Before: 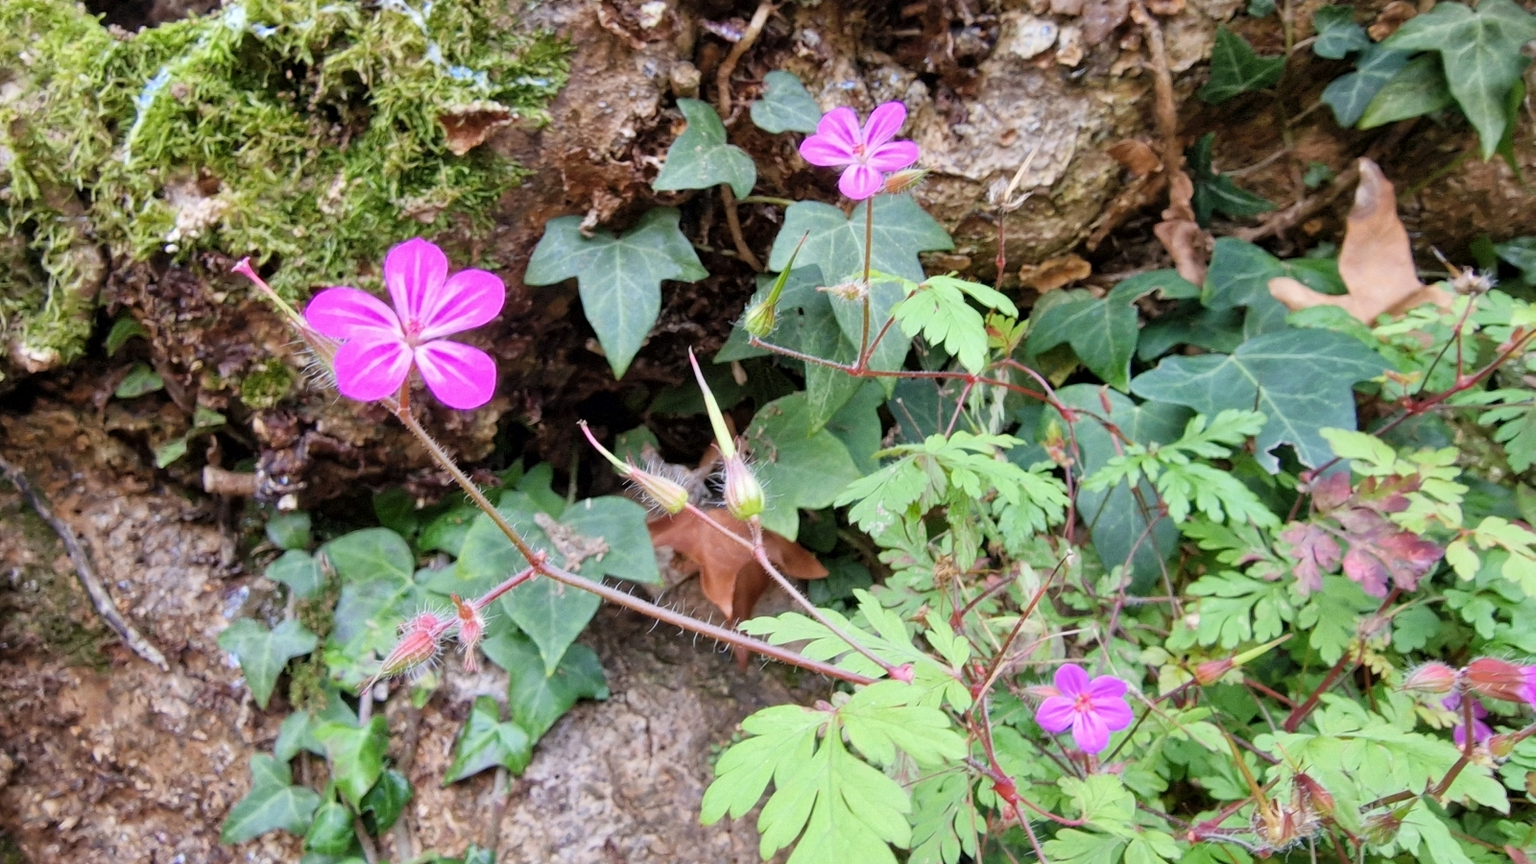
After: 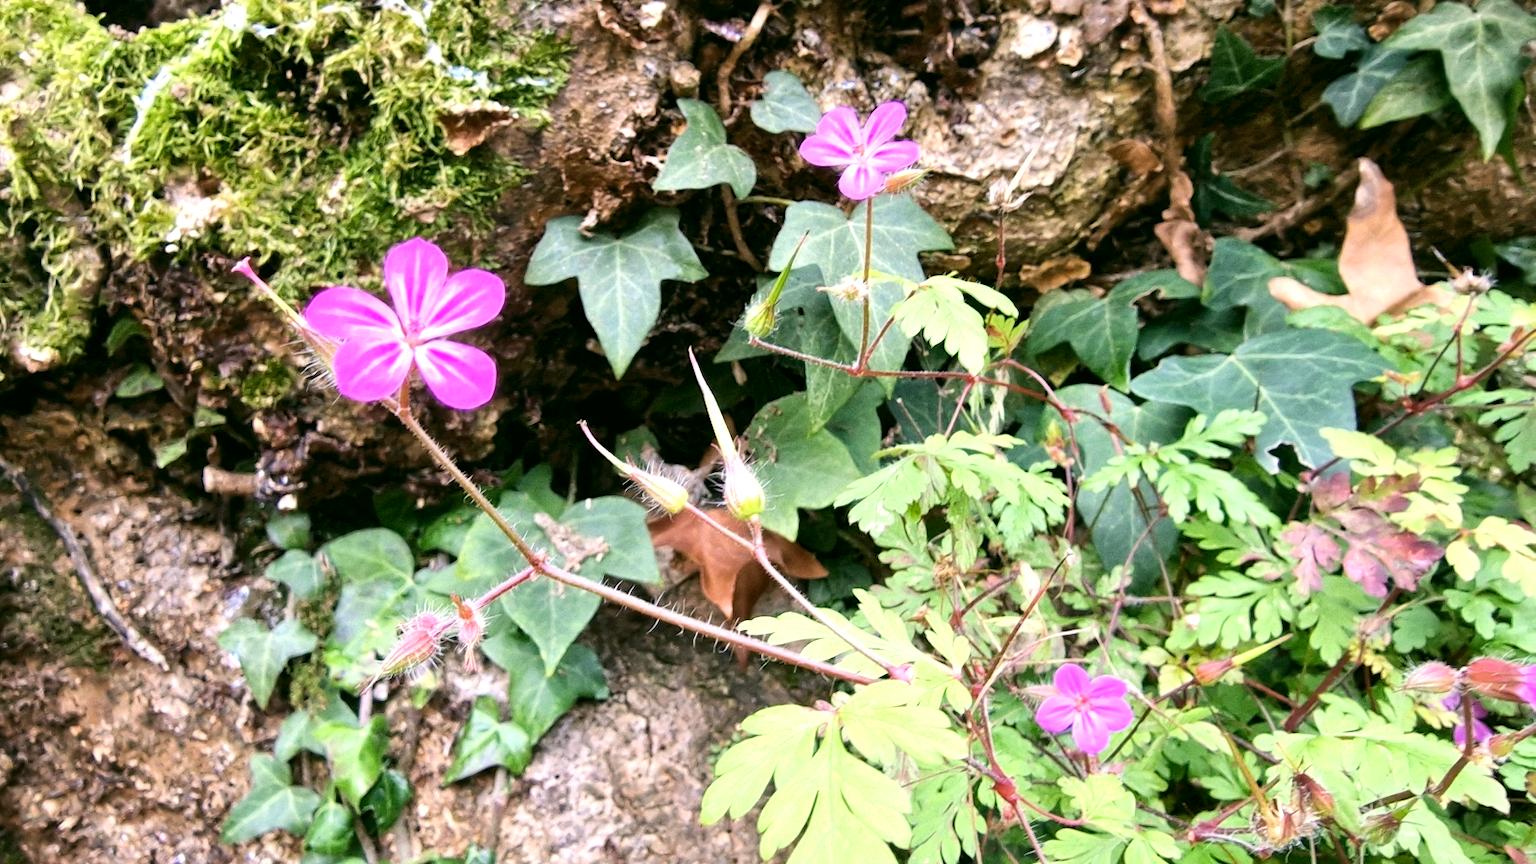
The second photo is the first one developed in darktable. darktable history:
tone equalizer: -8 EV -0.75 EV, -7 EV -0.7 EV, -6 EV -0.6 EV, -5 EV -0.4 EV, -3 EV 0.4 EV, -2 EV 0.6 EV, -1 EV 0.7 EV, +0 EV 0.75 EV, edges refinement/feathering 500, mask exposure compensation -1.57 EV, preserve details no
color correction: highlights a* 4.02, highlights b* 4.98, shadows a* -7.55, shadows b* 4.98
